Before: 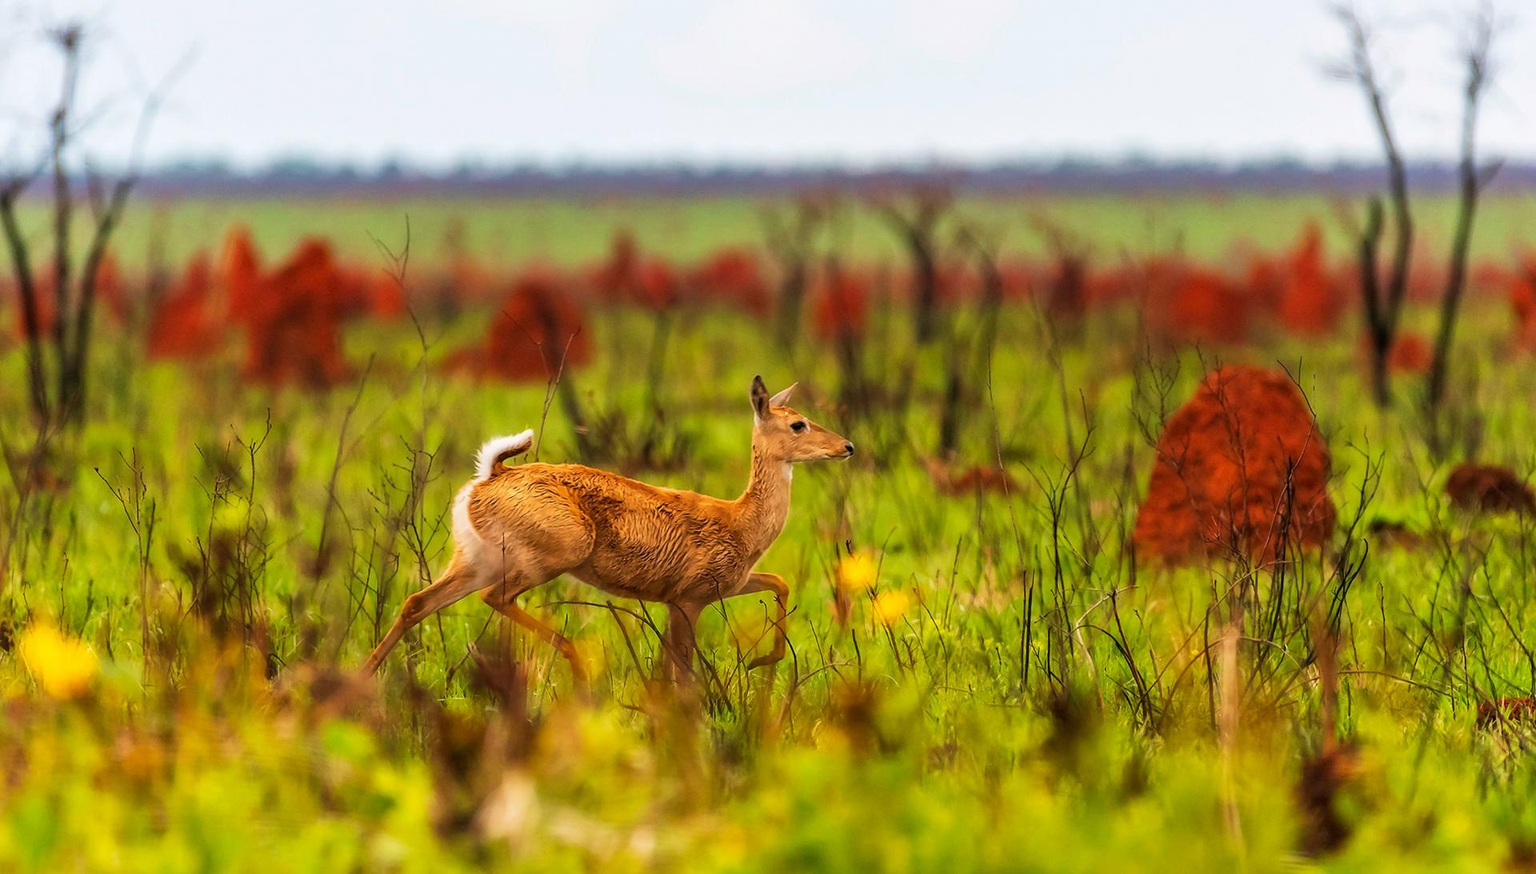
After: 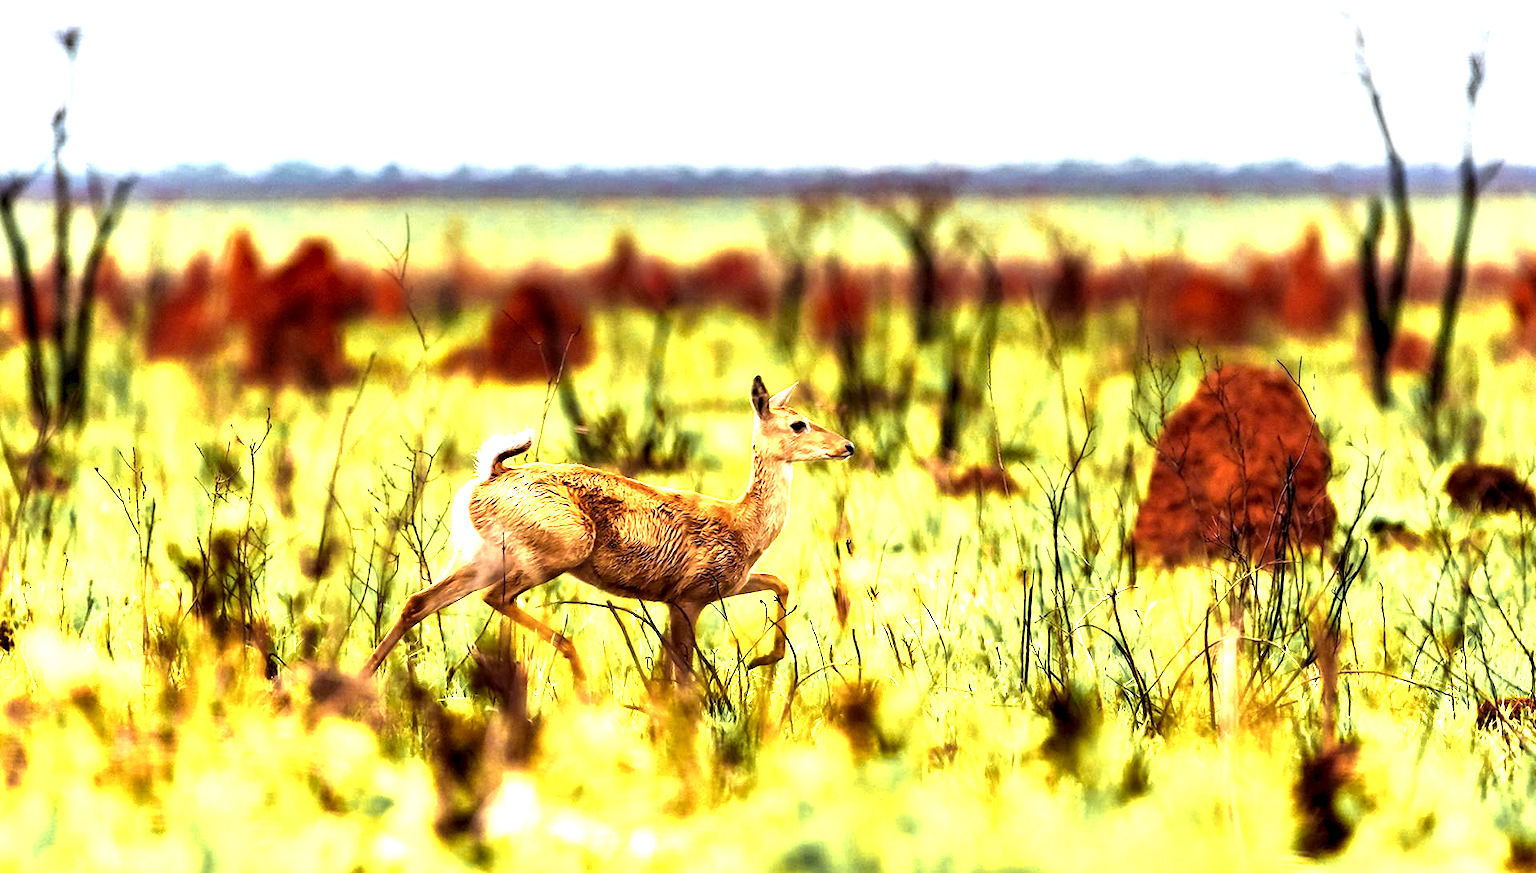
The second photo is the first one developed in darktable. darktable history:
exposure: exposure 0.914 EV, compensate highlight preservation false
color zones: curves: ch0 [(0.004, 0.306) (0.107, 0.448) (0.252, 0.656) (0.41, 0.398) (0.595, 0.515) (0.768, 0.628)]; ch1 [(0.07, 0.323) (0.151, 0.452) (0.252, 0.608) (0.346, 0.221) (0.463, 0.189) (0.61, 0.368) (0.735, 0.395) (0.921, 0.412)]; ch2 [(0, 0.476) (0.132, 0.512) (0.243, 0.512) (0.397, 0.48) (0.522, 0.376) (0.634, 0.536) (0.761, 0.46)]
contrast equalizer: octaves 7, y [[0.6 ×6], [0.55 ×6], [0 ×6], [0 ×6], [0 ×6]]
